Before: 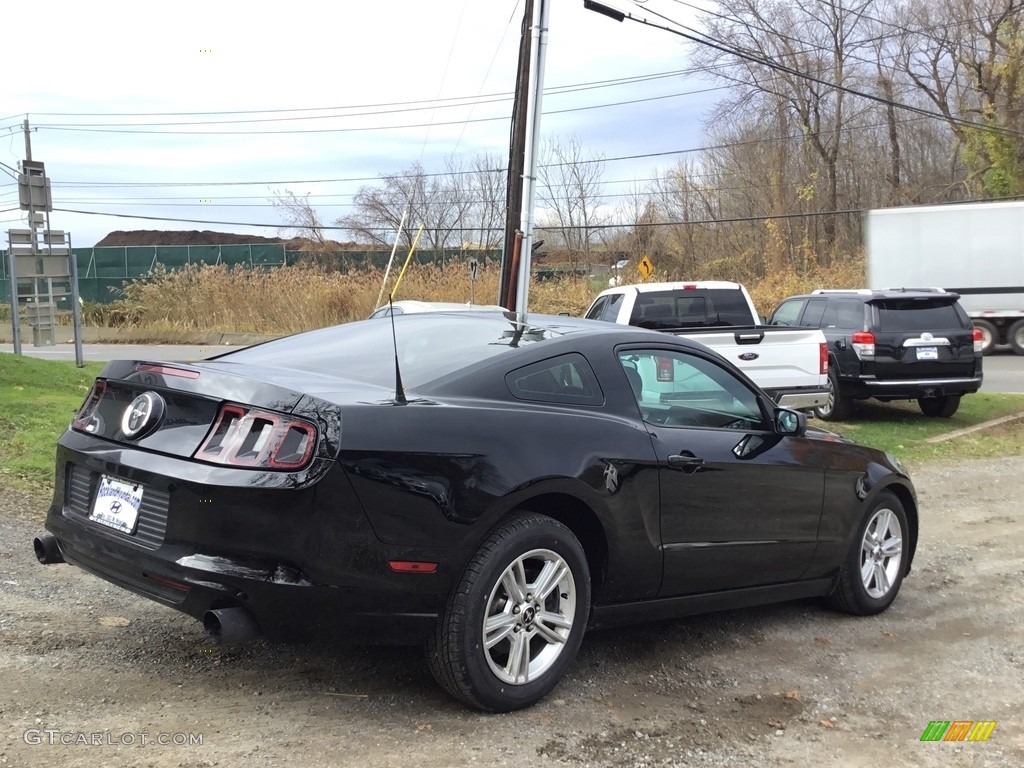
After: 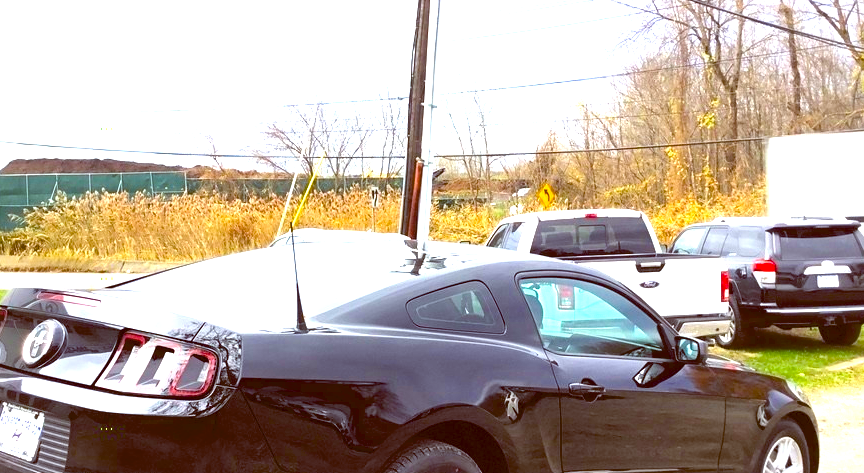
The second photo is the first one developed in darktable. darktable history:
exposure: black level correction 0, exposure 1.199 EV, compensate exposure bias true, compensate highlight preservation false
color balance rgb: highlights gain › luminance 17.966%, global offset › chroma 0.404%, global offset › hue 30.94°, linear chroma grading › shadows 10.383%, linear chroma grading › highlights 10.663%, linear chroma grading › global chroma 15.645%, linear chroma grading › mid-tones 14.99%, perceptual saturation grading › global saturation 15.153%, global vibrance 16.234%, saturation formula JzAzBz (2021)
crop and rotate: left 9.684%, top 9.416%, right 5.845%, bottom 28.873%
local contrast: mode bilateral grid, contrast 19, coarseness 50, detail 120%, midtone range 0.2
